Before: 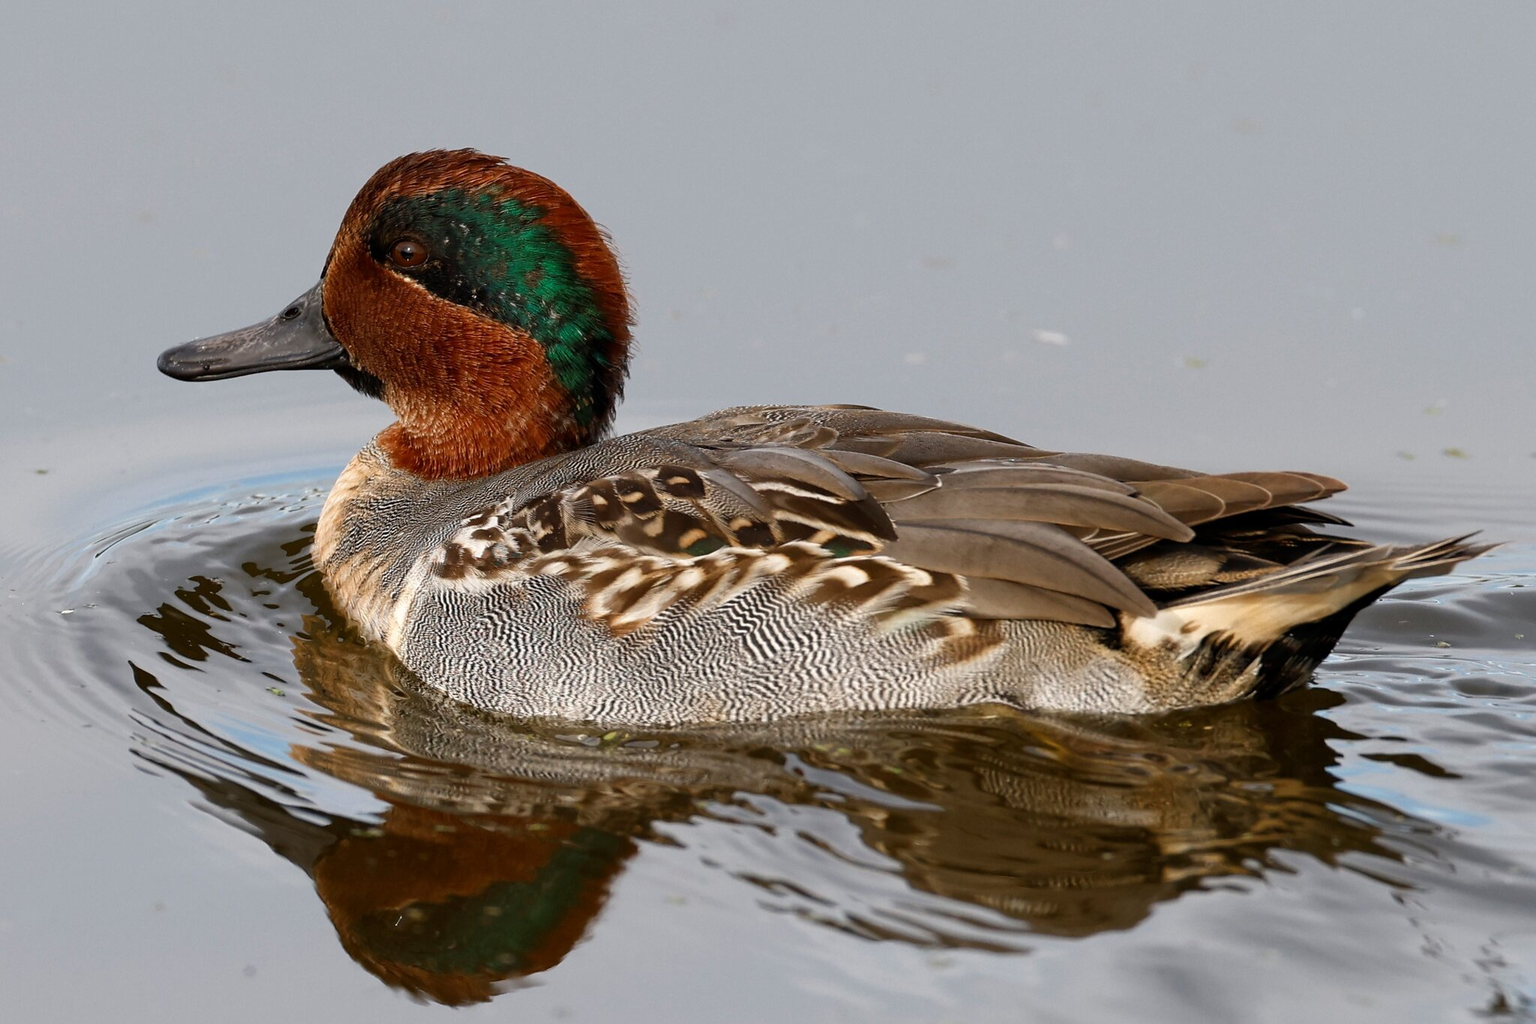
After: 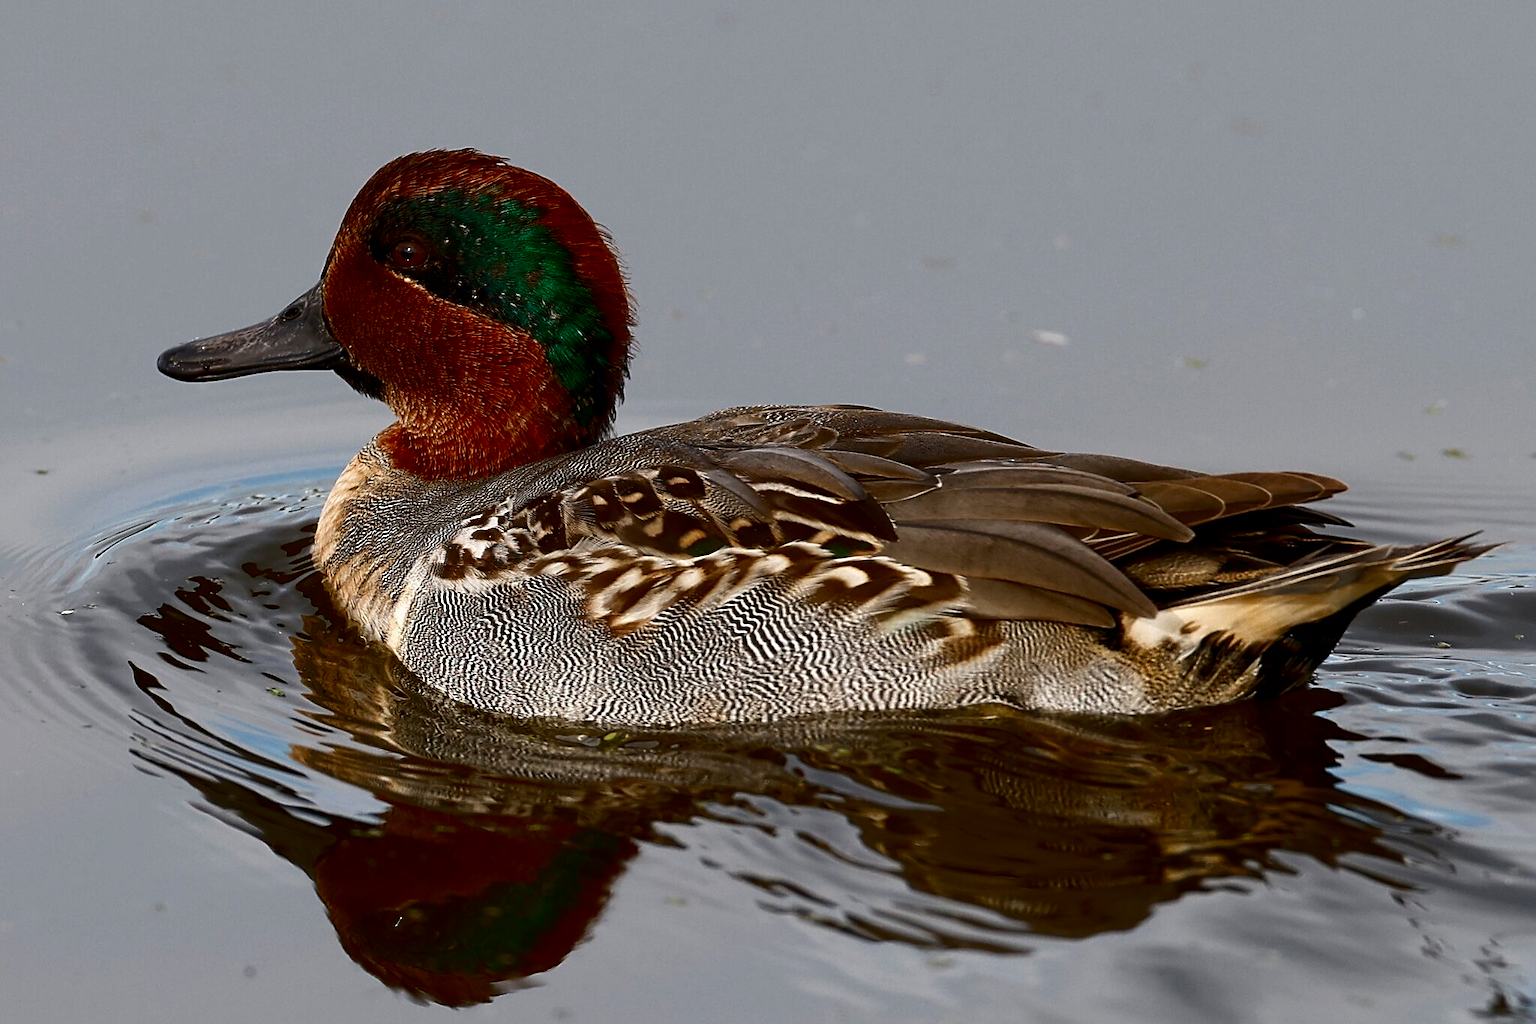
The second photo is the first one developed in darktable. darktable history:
contrast brightness saturation: contrast 0.103, brightness -0.273, saturation 0.146
sharpen: on, module defaults
